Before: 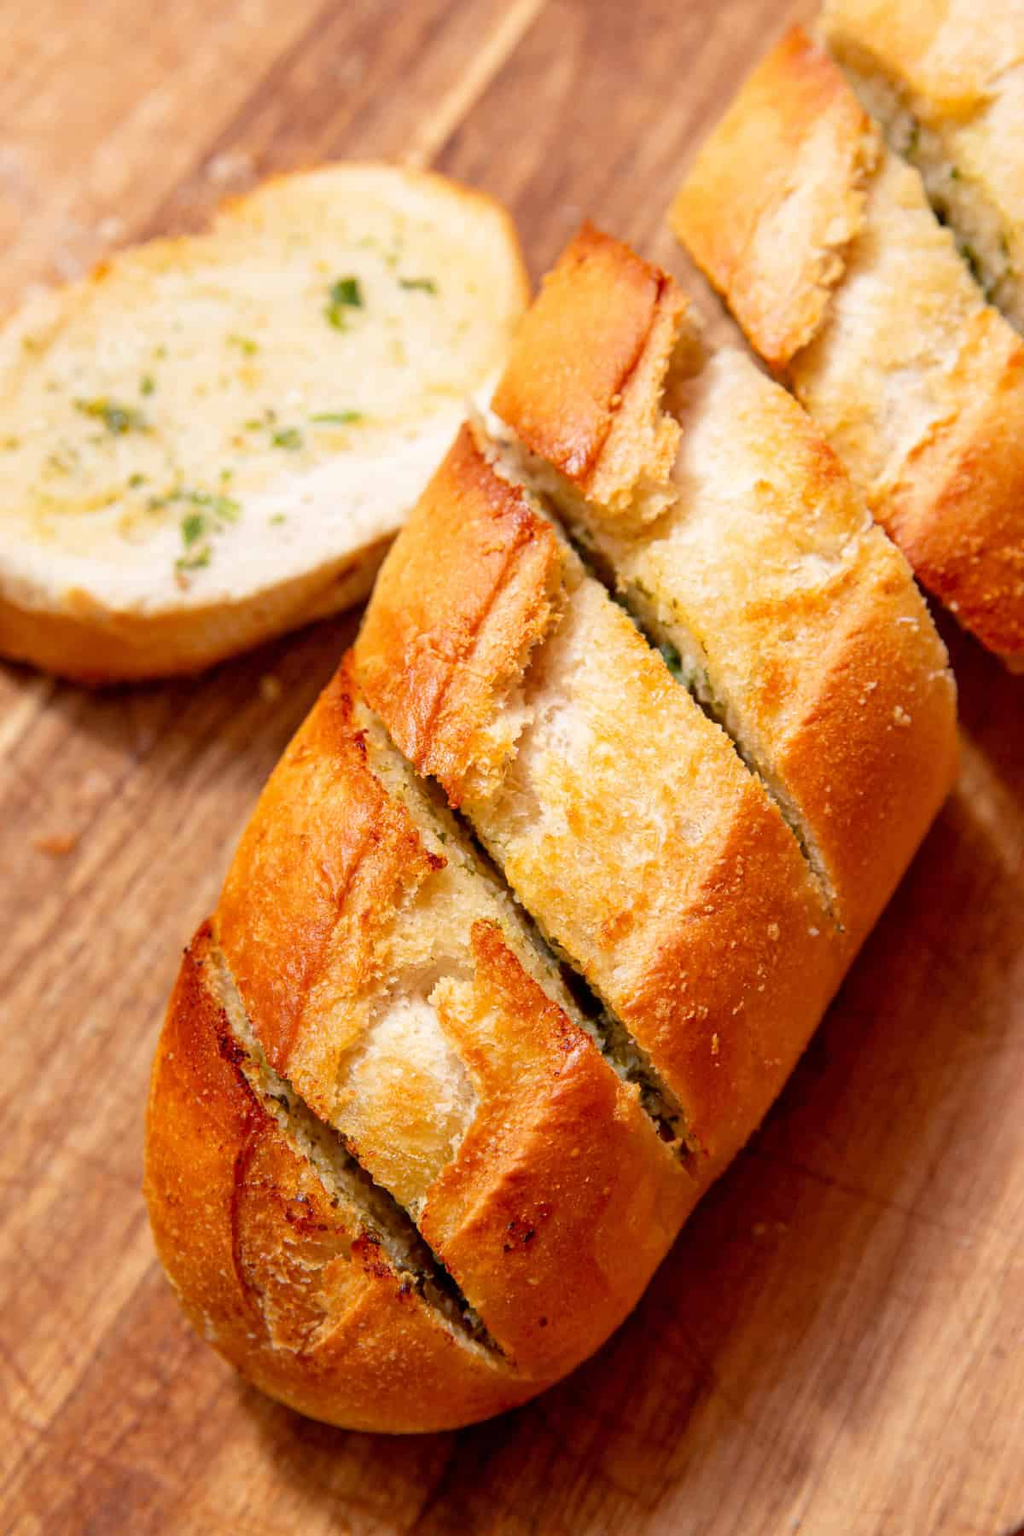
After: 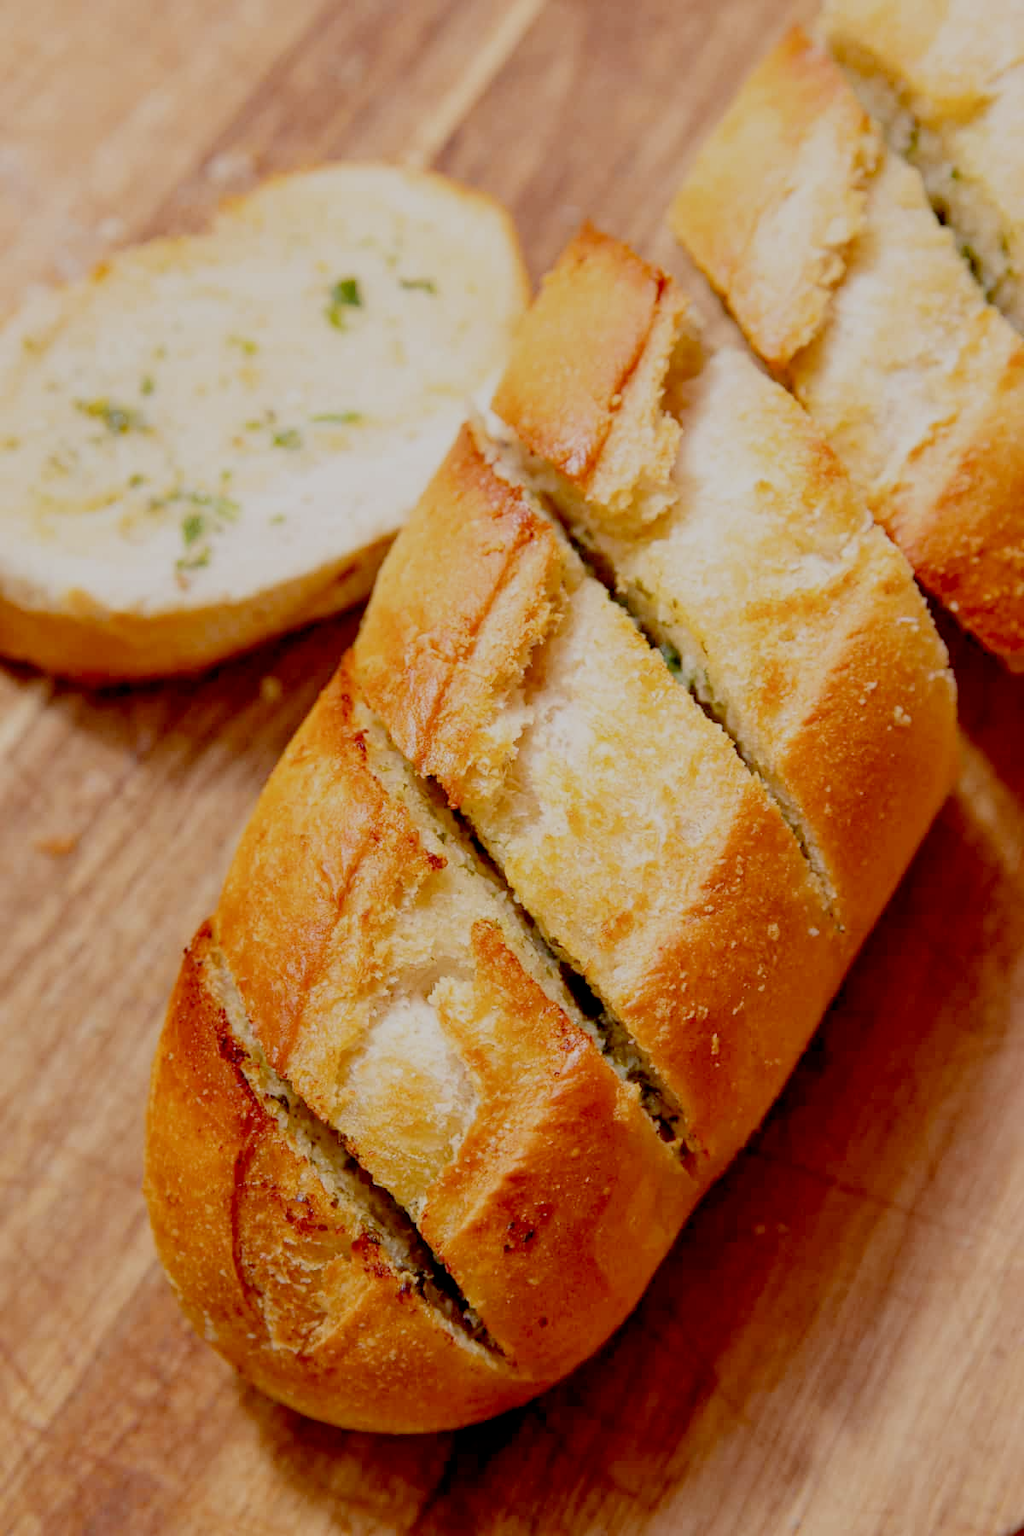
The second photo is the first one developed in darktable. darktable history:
filmic rgb: black relative exposure -8.79 EV, white relative exposure 4.98 EV, target black luminance 0%, hardness 3.77, latitude 65.84%, contrast 0.833, shadows ↔ highlights balance 19.37%, add noise in highlights 0.001, preserve chrominance no, color science v3 (2019), use custom middle-gray values true, contrast in highlights soft
